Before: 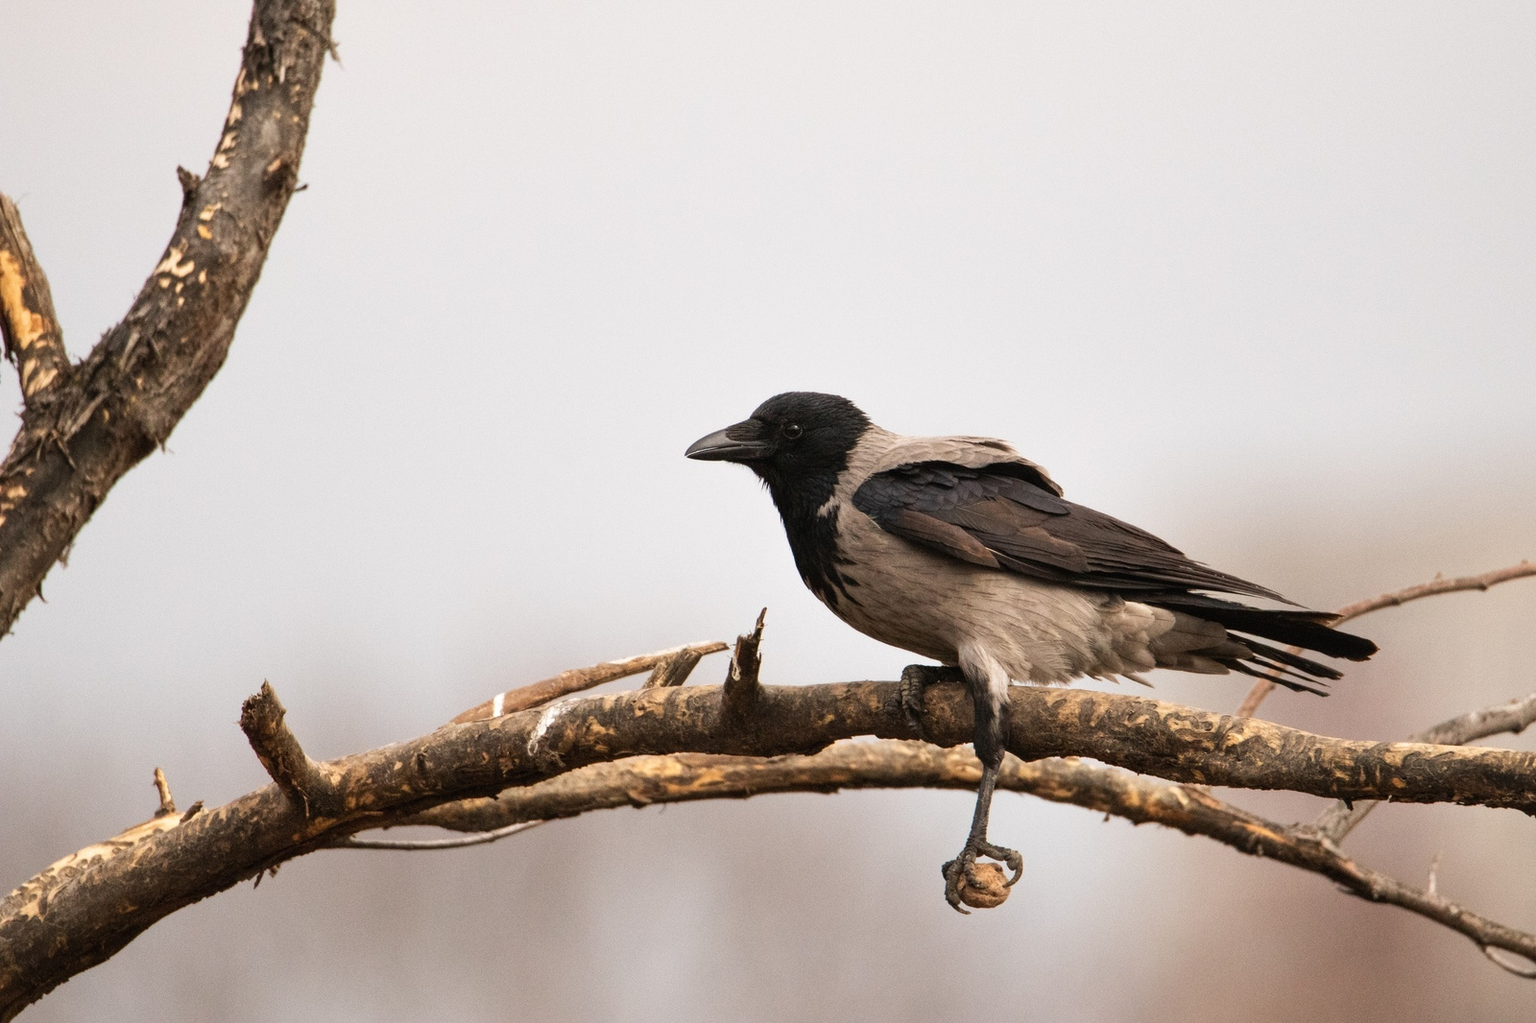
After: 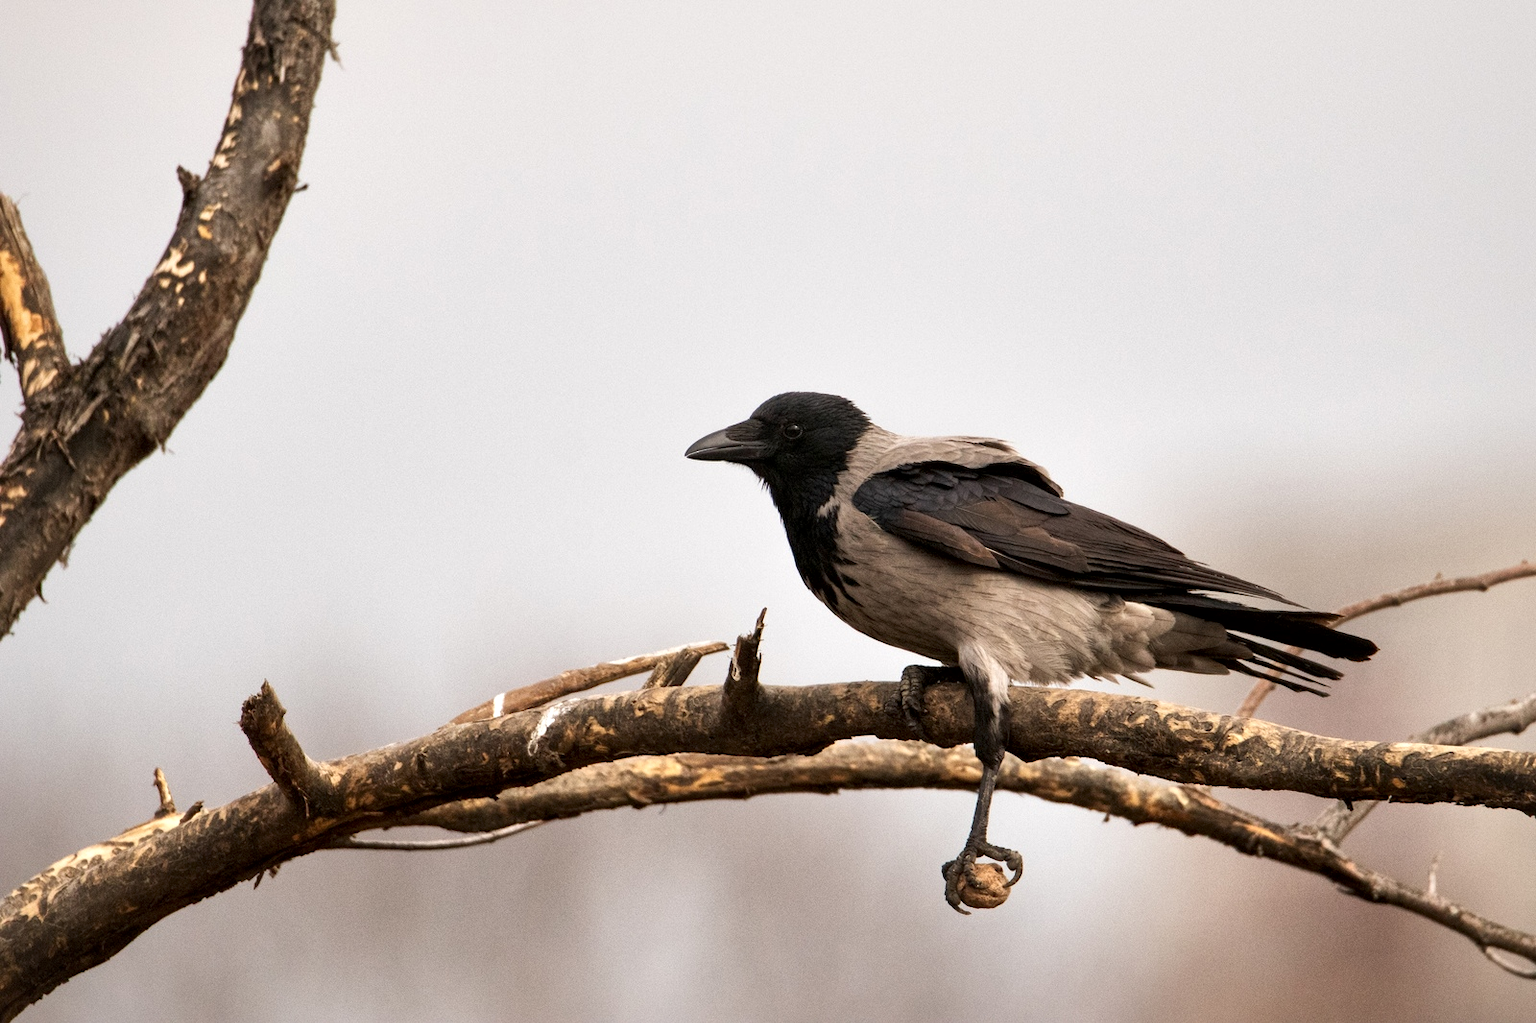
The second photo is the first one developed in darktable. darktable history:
local contrast: mode bilateral grid, contrast 100, coarseness 100, detail 165%, midtone range 0.2
